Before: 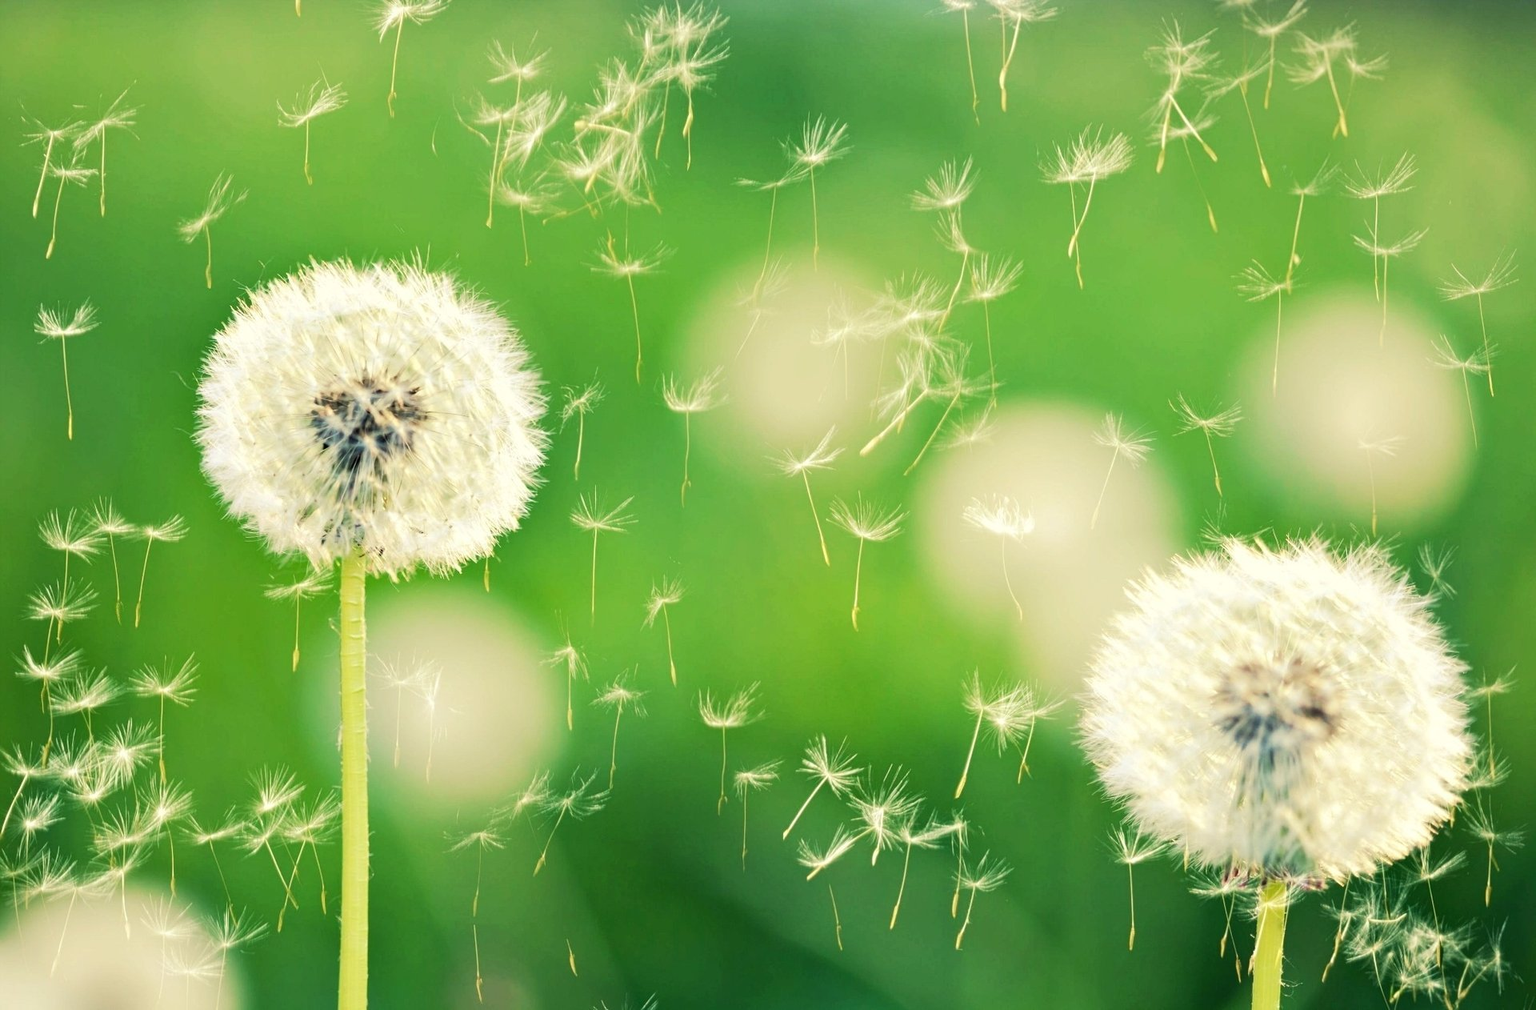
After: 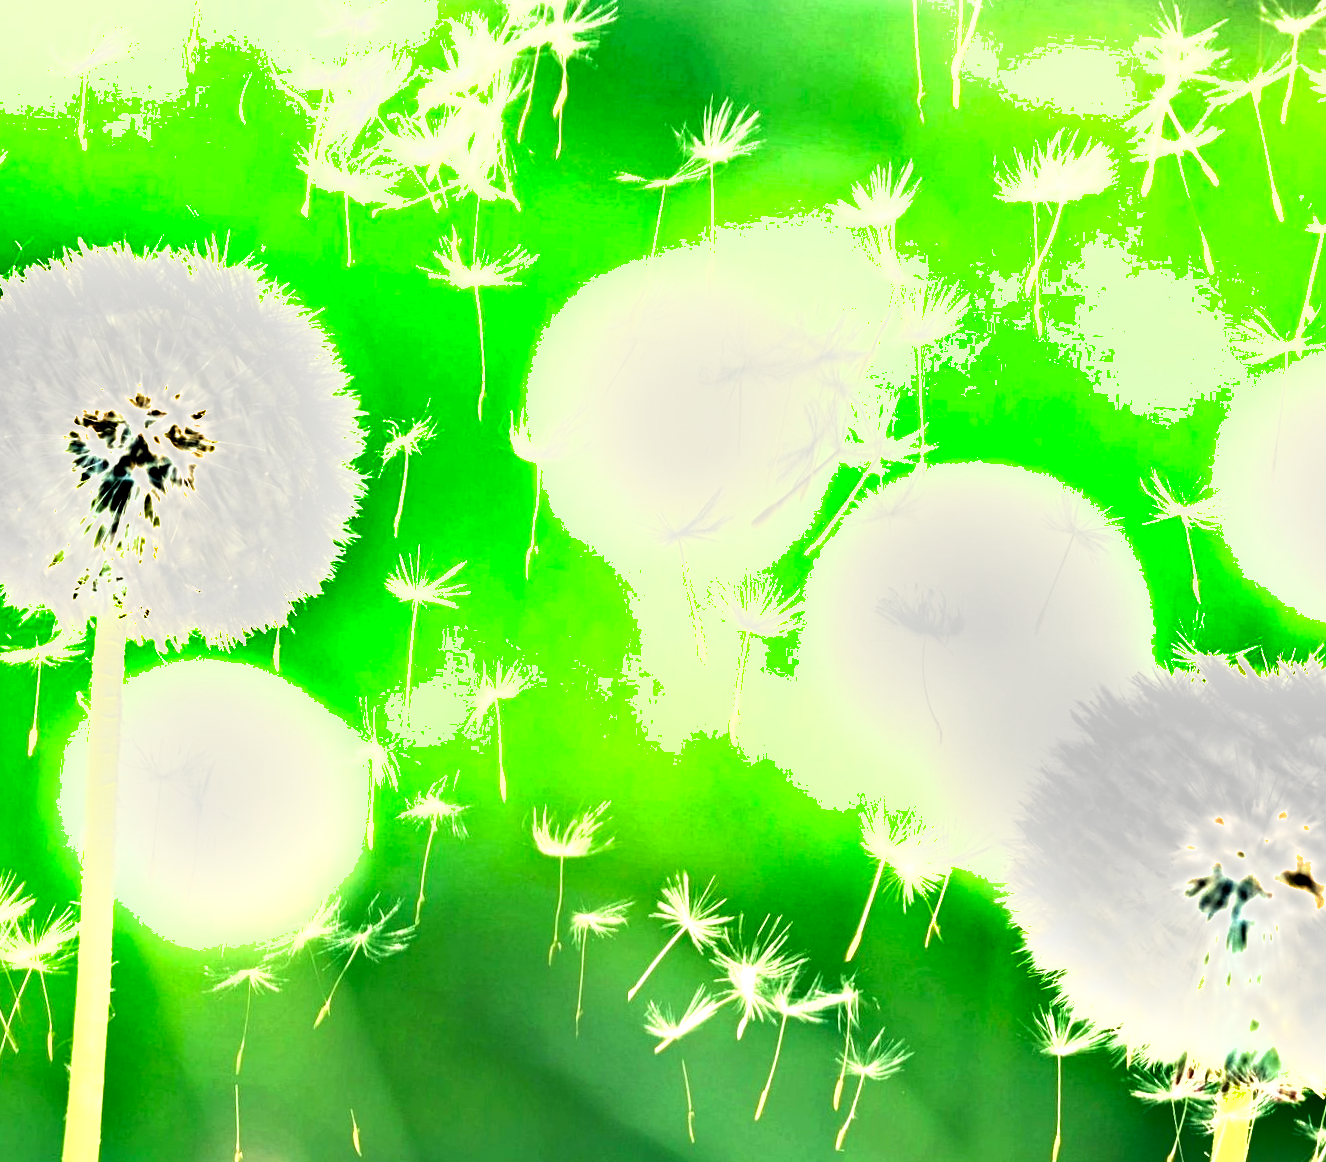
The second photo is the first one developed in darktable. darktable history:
exposure: black level correction 0.001, exposure 1.398 EV, compensate exposure bias true, compensate highlight preservation false
crop and rotate: angle -3.27°, left 14.277%, top 0.028%, right 10.766%, bottom 0.028%
shadows and highlights: soften with gaussian
